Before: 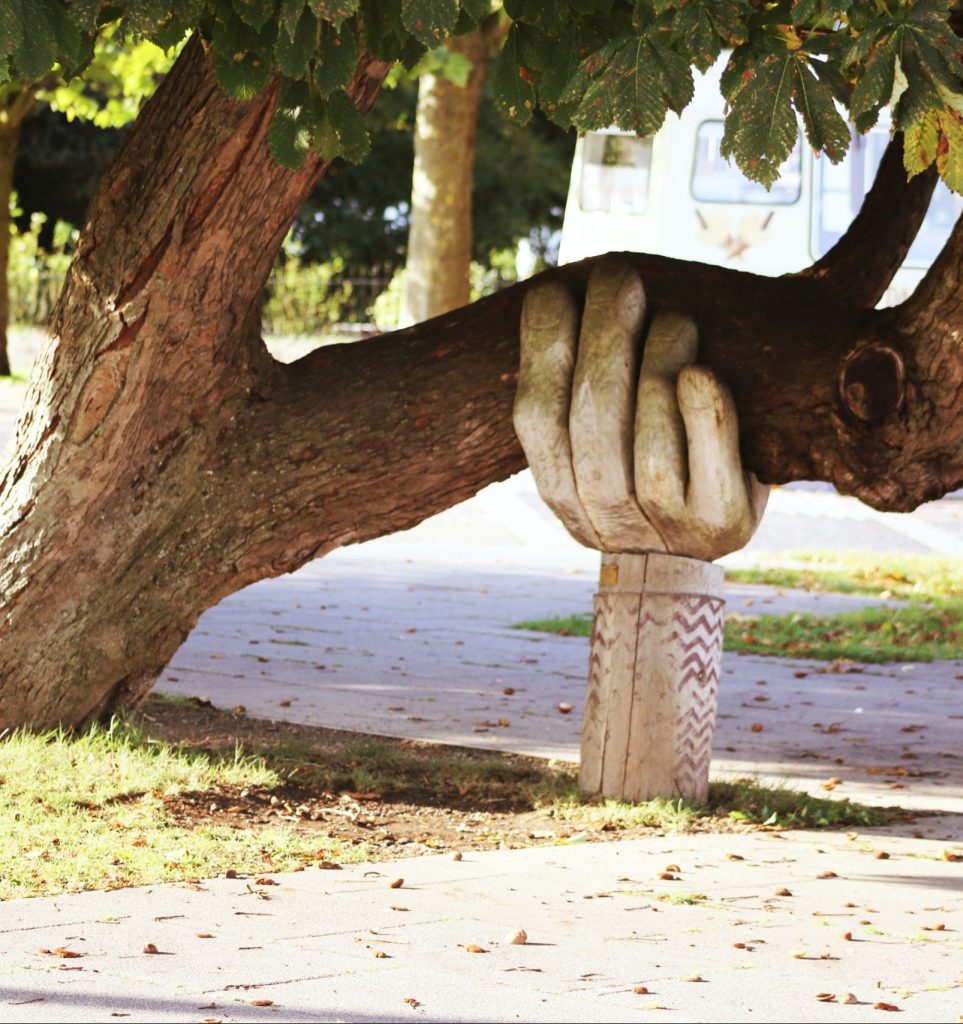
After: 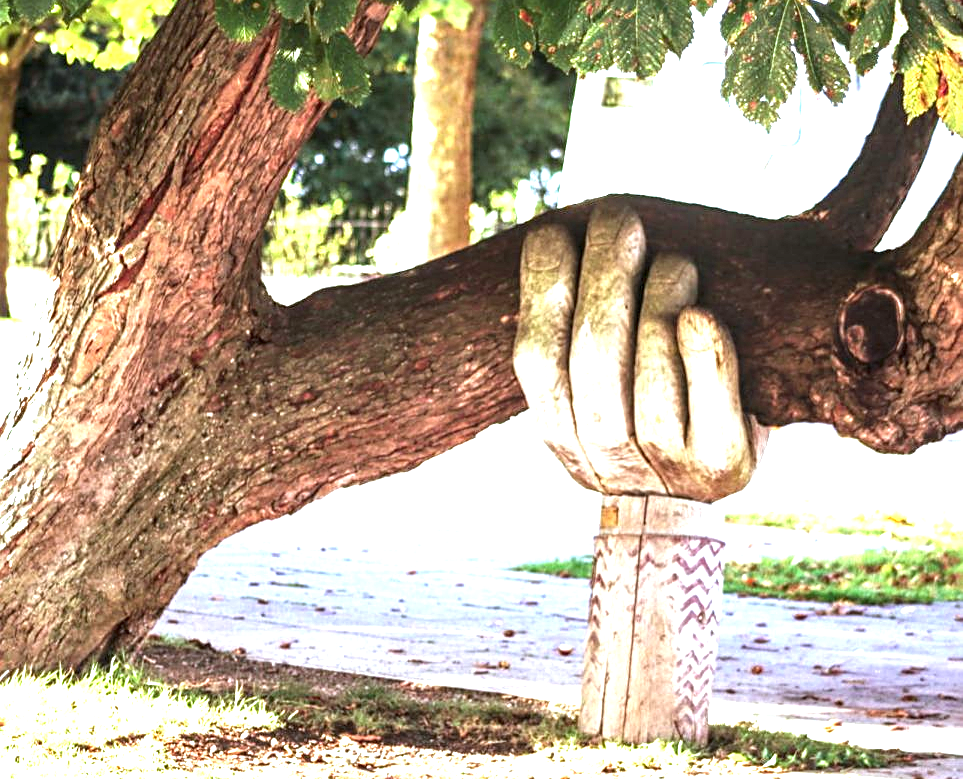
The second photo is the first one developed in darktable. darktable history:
crop: top 5.67%, bottom 18.187%
sharpen: radius 2.527, amount 0.337
color calibration: output R [0.946, 0.065, -0.013, 0], output G [-0.246, 1.264, -0.017, 0], output B [0.046, -0.098, 1.05, 0], x 0.37, y 0.382, temperature 4307.96 K
local contrast: highlights 60%, shadows 60%, detail 160%
exposure: black level correction 0, exposure 1.449 EV, compensate exposure bias true, compensate highlight preservation false
